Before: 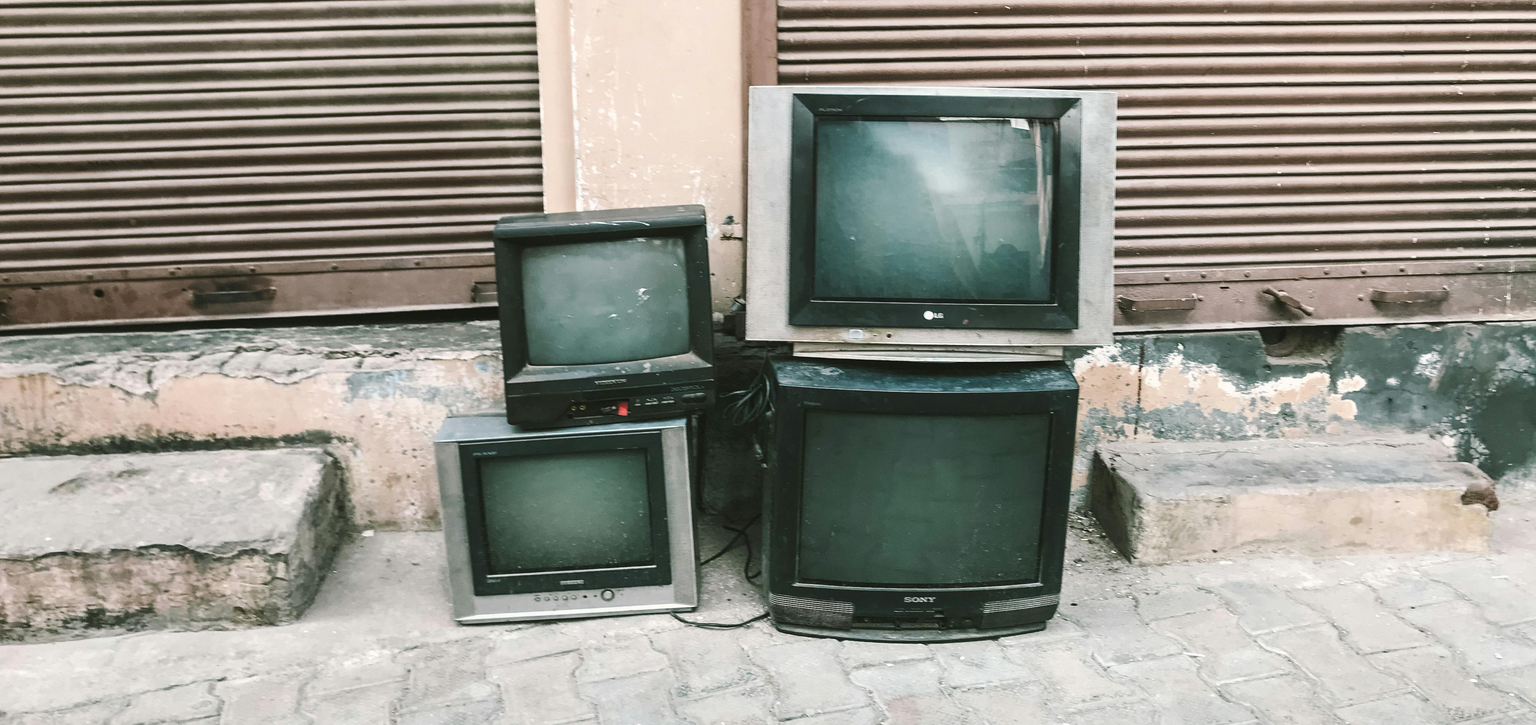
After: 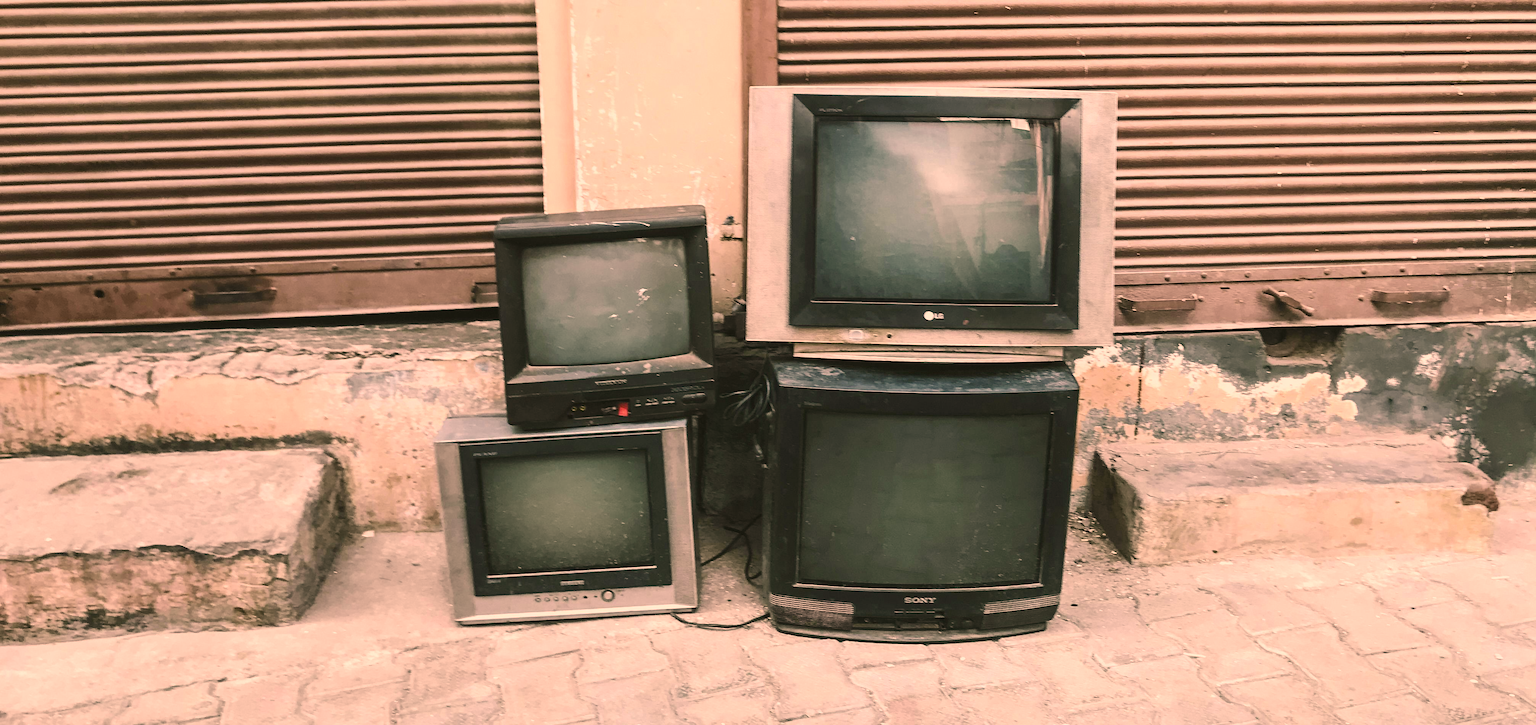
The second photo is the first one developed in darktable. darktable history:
color correction: highlights a* 21.94, highlights b* 21.61
